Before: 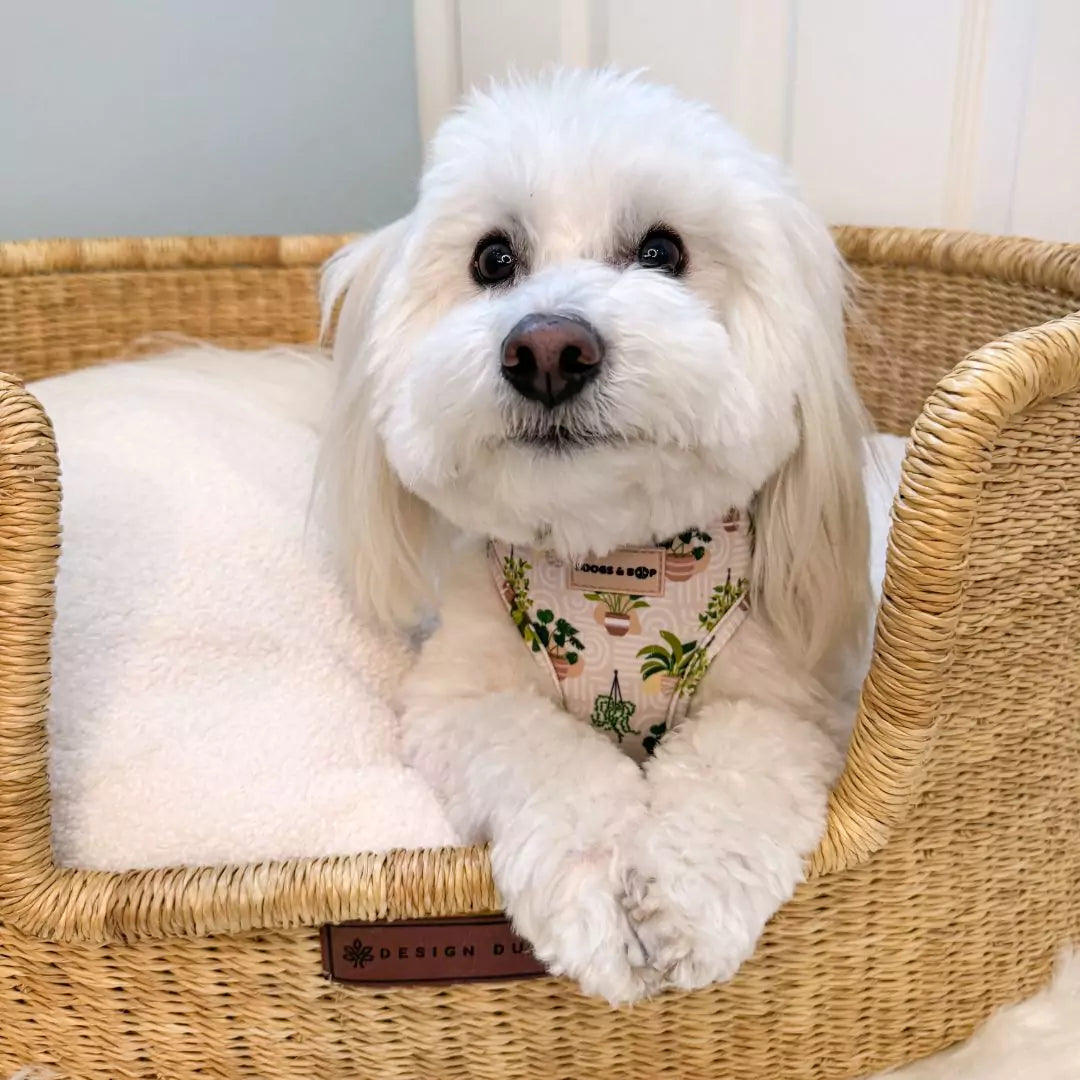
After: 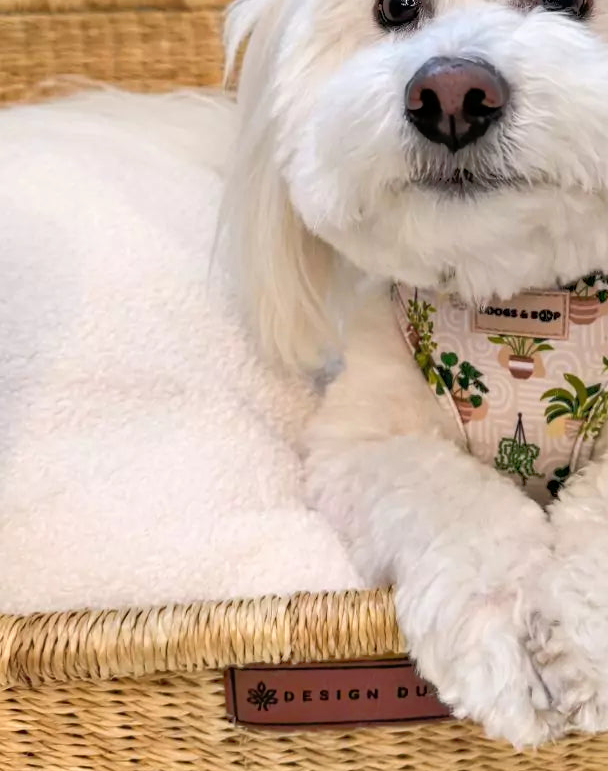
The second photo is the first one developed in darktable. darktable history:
tone equalizer: -8 EV -0.528 EV, -7 EV -0.319 EV, -6 EV -0.083 EV, -5 EV 0.413 EV, -4 EV 0.985 EV, -3 EV 0.791 EV, -2 EV -0.01 EV, -1 EV 0.14 EV, +0 EV -0.012 EV, smoothing 1
crop: left 8.966%, top 23.852%, right 34.699%, bottom 4.703%
